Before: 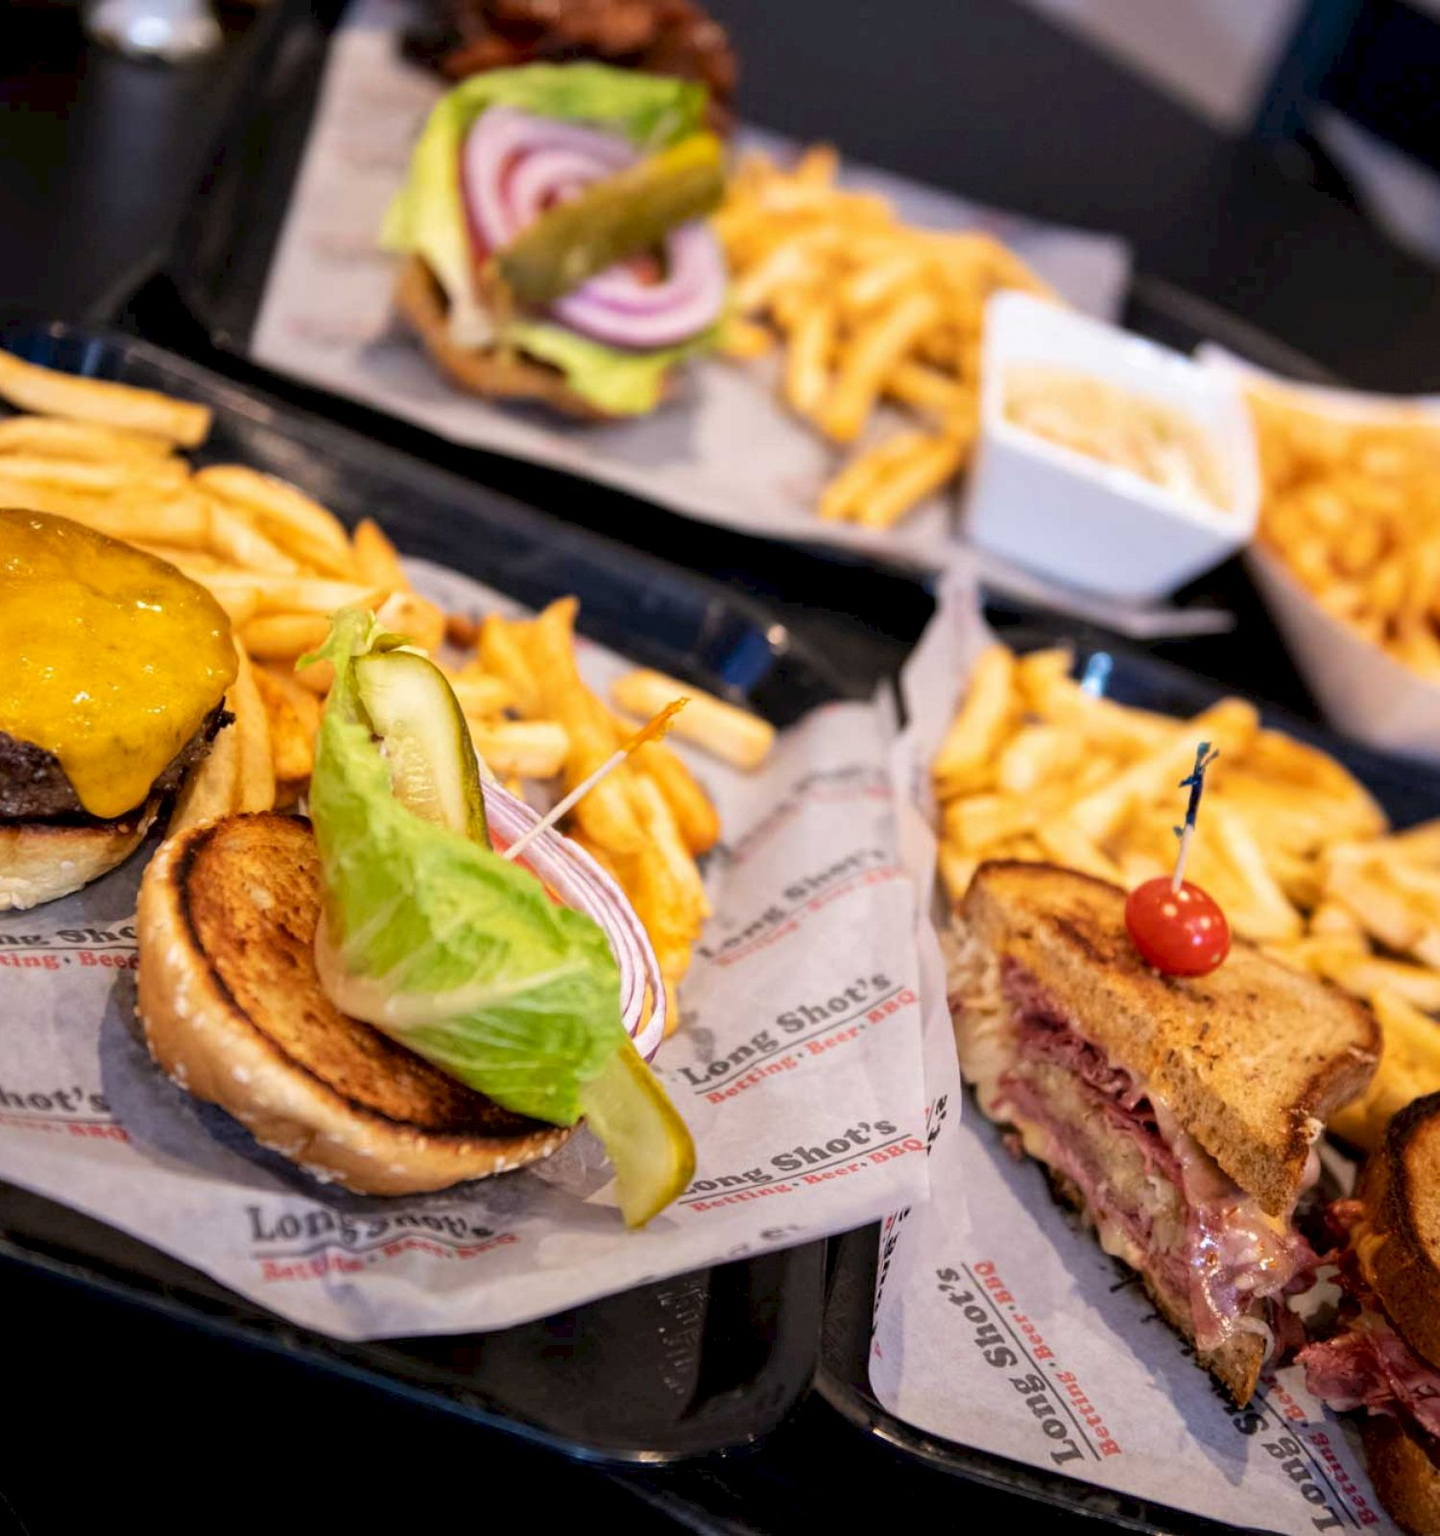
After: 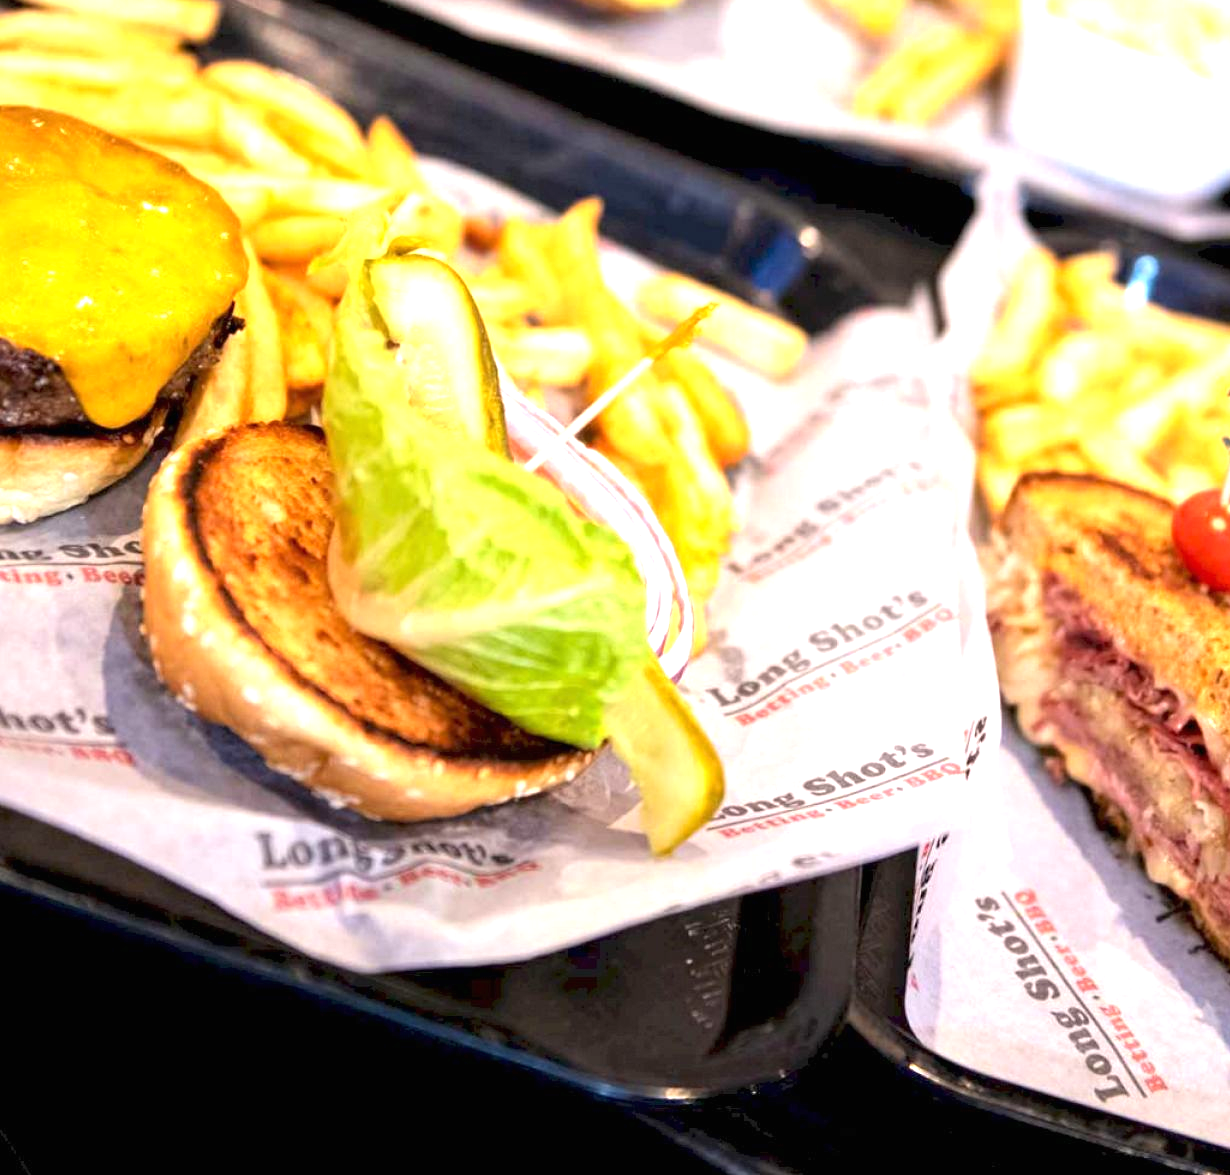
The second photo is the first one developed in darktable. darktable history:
crop: top 26.524%, right 17.937%
exposure: black level correction 0, exposure 1.107 EV, compensate exposure bias true, compensate highlight preservation false
